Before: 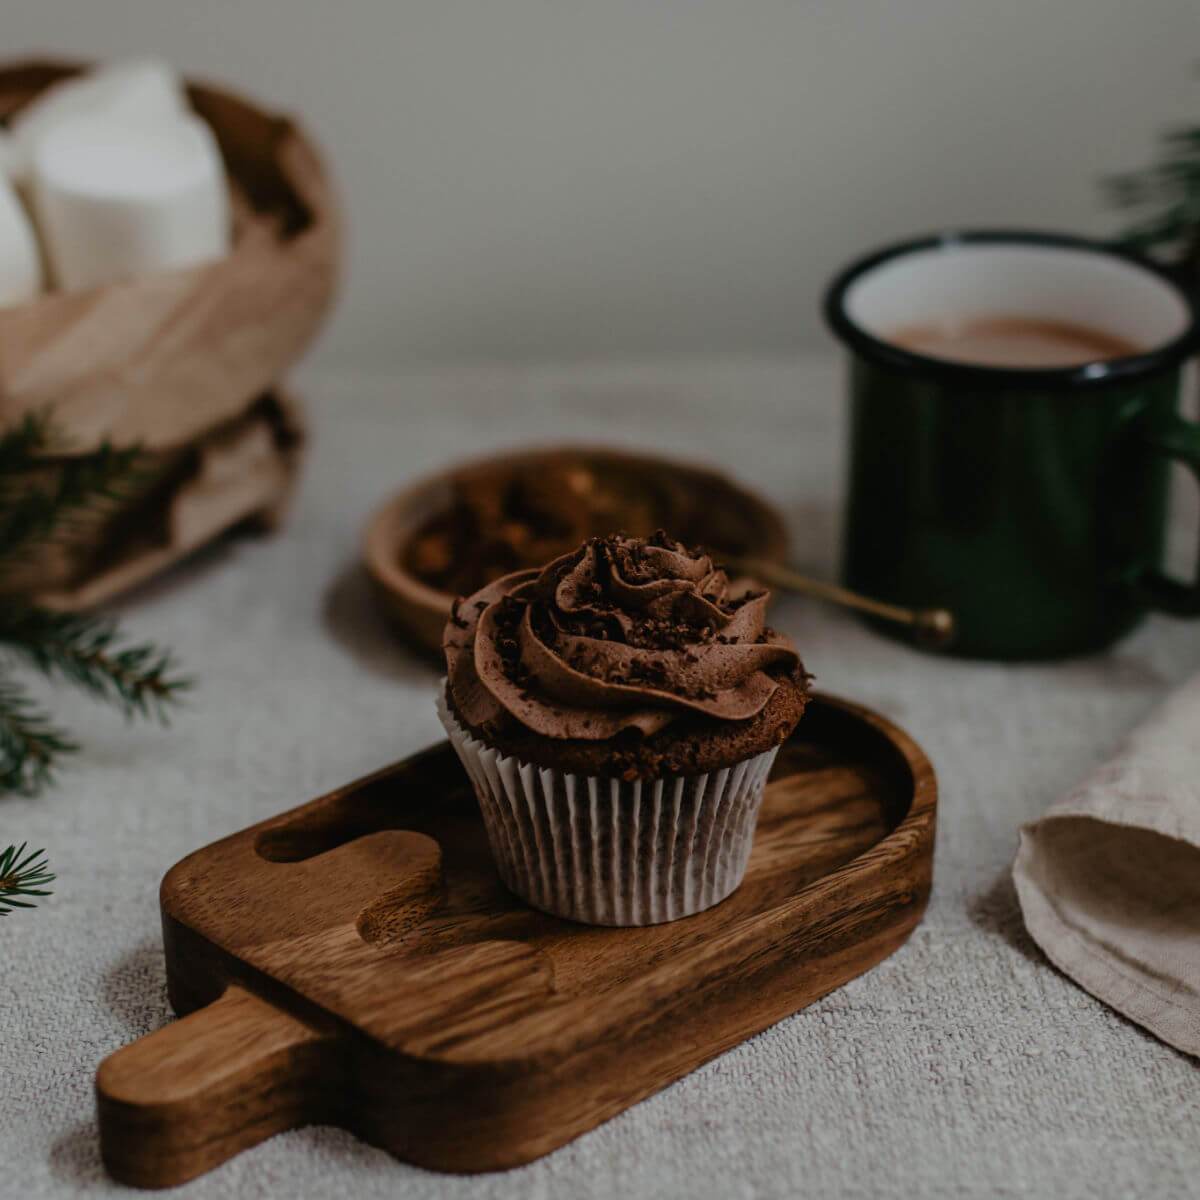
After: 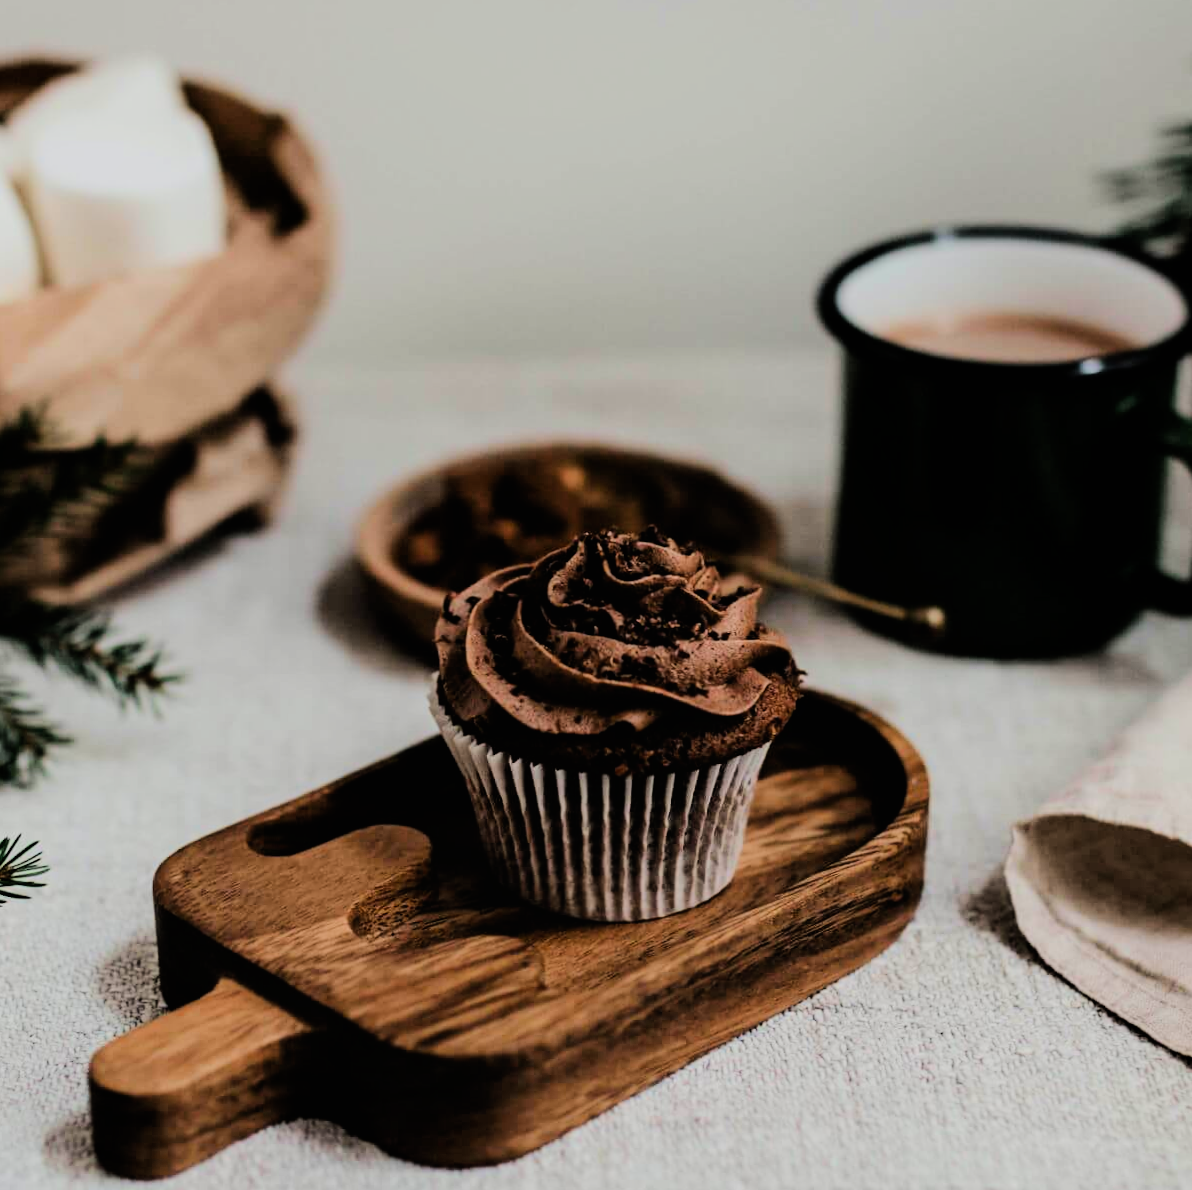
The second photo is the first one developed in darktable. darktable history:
local contrast: mode bilateral grid, contrast 100, coarseness 100, detail 94%, midtone range 0.2
bloom: size 9%, threshold 100%, strength 7%
exposure: black level correction 0, exposure 1 EV, compensate highlight preservation false
filmic rgb: black relative exposure -6.15 EV, white relative exposure 6.96 EV, hardness 2.23, color science v6 (2022)
rotate and perspective: rotation 0.192°, lens shift (horizontal) -0.015, crop left 0.005, crop right 0.996, crop top 0.006, crop bottom 0.99
tone equalizer: -8 EV -0.75 EV, -7 EV -0.7 EV, -6 EV -0.6 EV, -5 EV -0.4 EV, -3 EV 0.4 EV, -2 EV 0.6 EV, -1 EV 0.7 EV, +0 EV 0.75 EV, edges refinement/feathering 500, mask exposure compensation -1.57 EV, preserve details no
